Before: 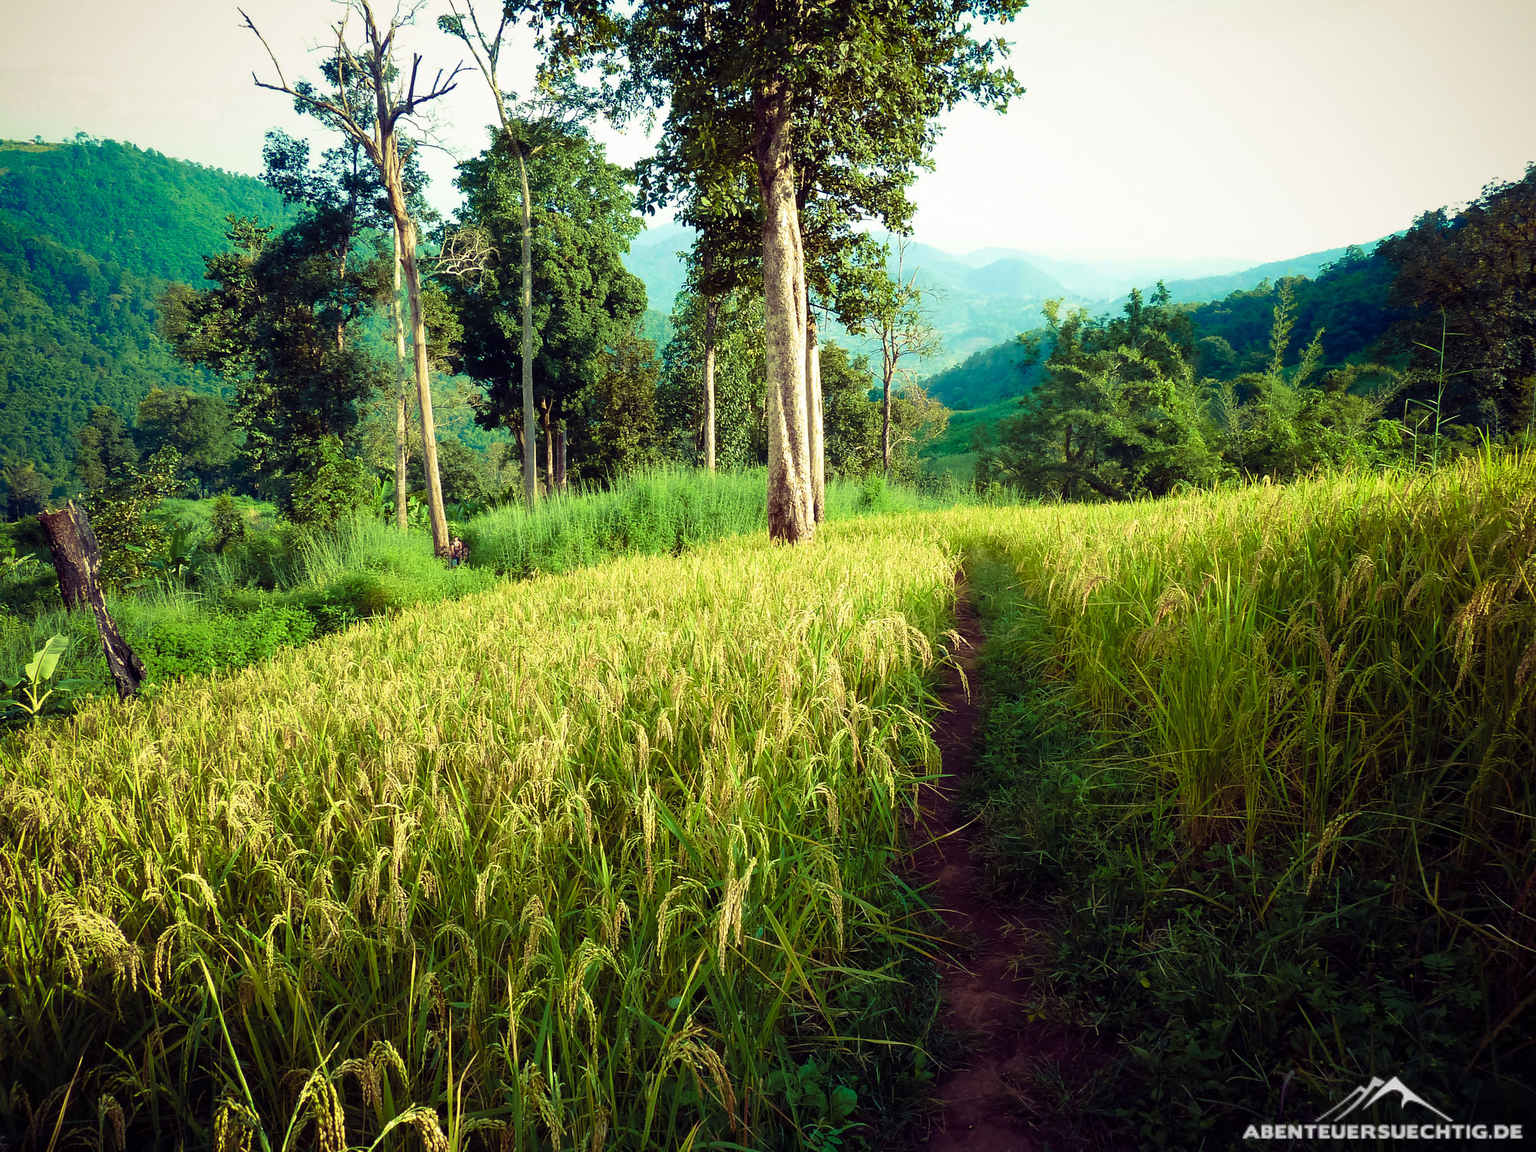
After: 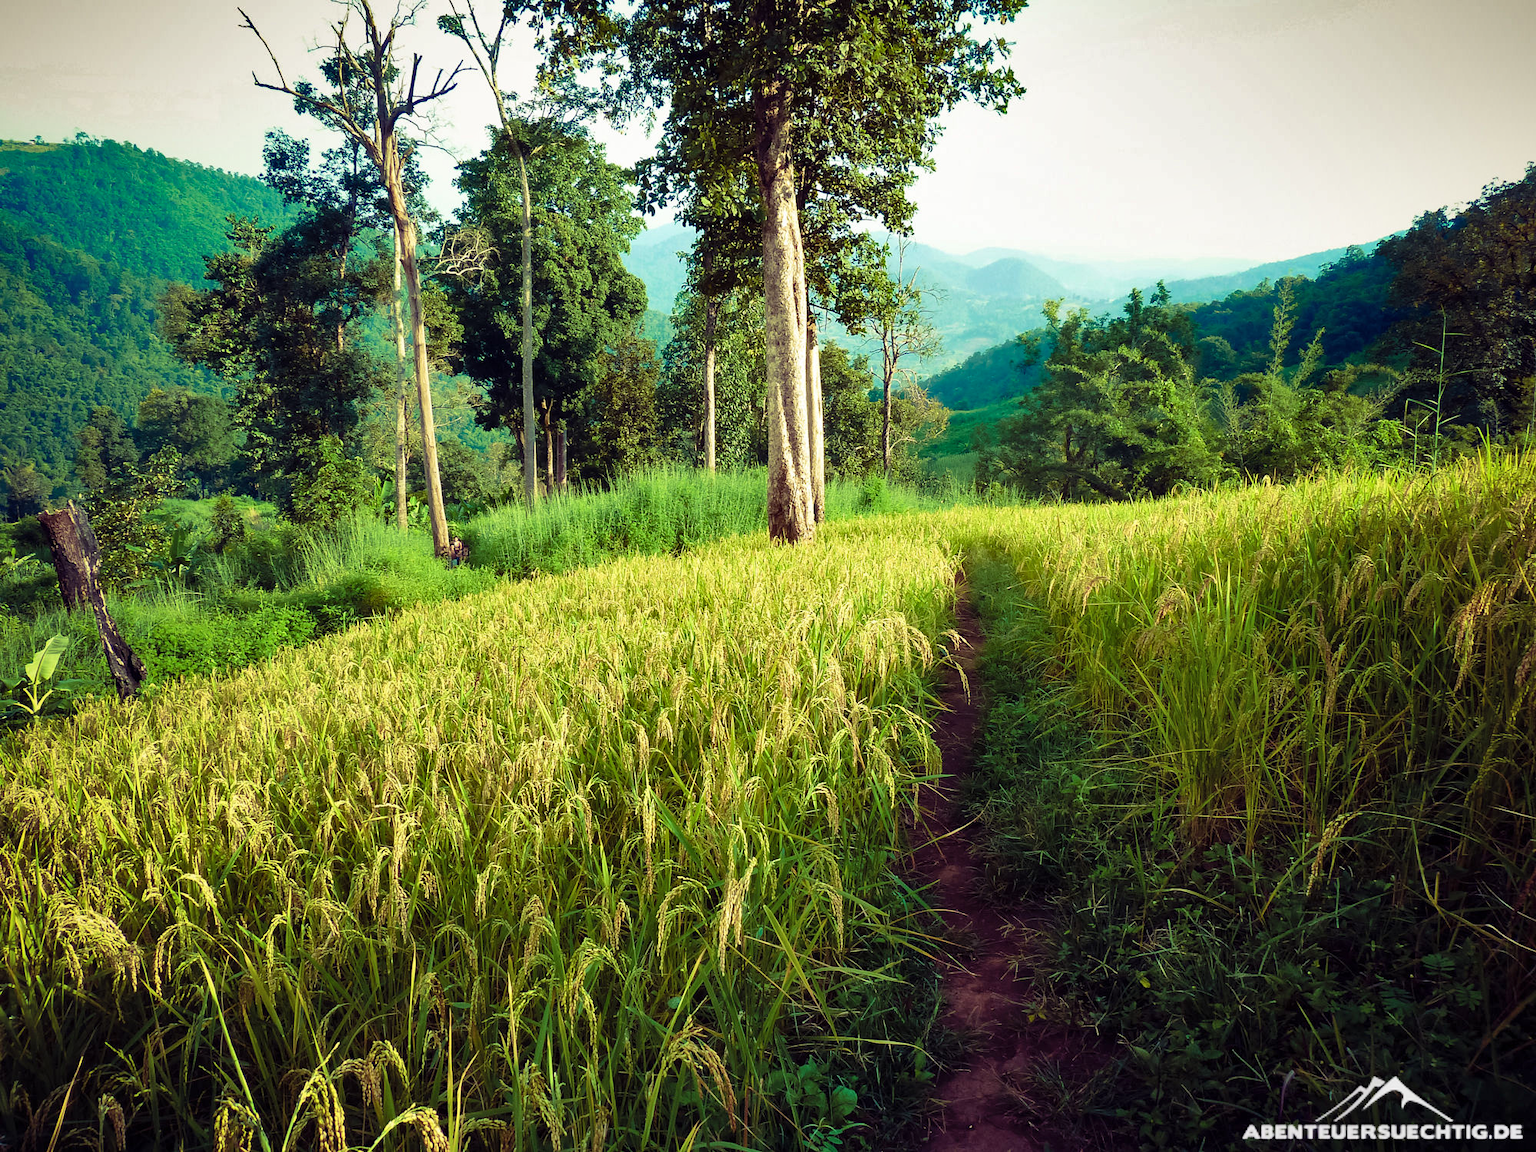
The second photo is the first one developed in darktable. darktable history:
shadows and highlights: radius 117.94, shadows 42.21, highlights -62.19, shadows color adjustment 97.68%, soften with gaussian
